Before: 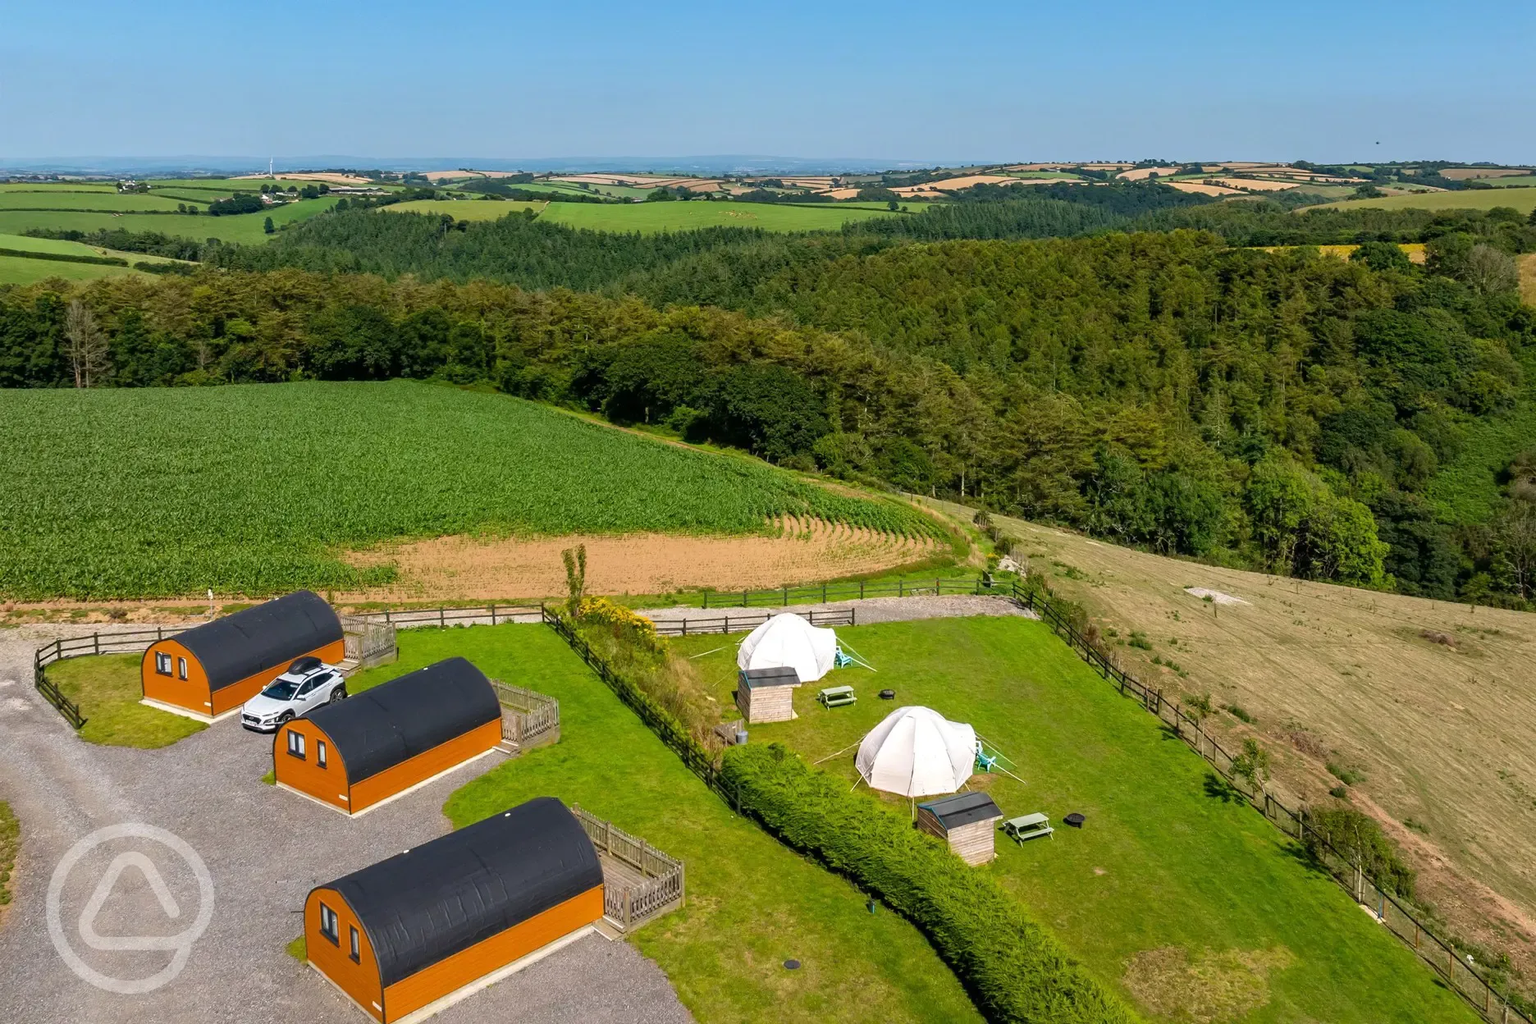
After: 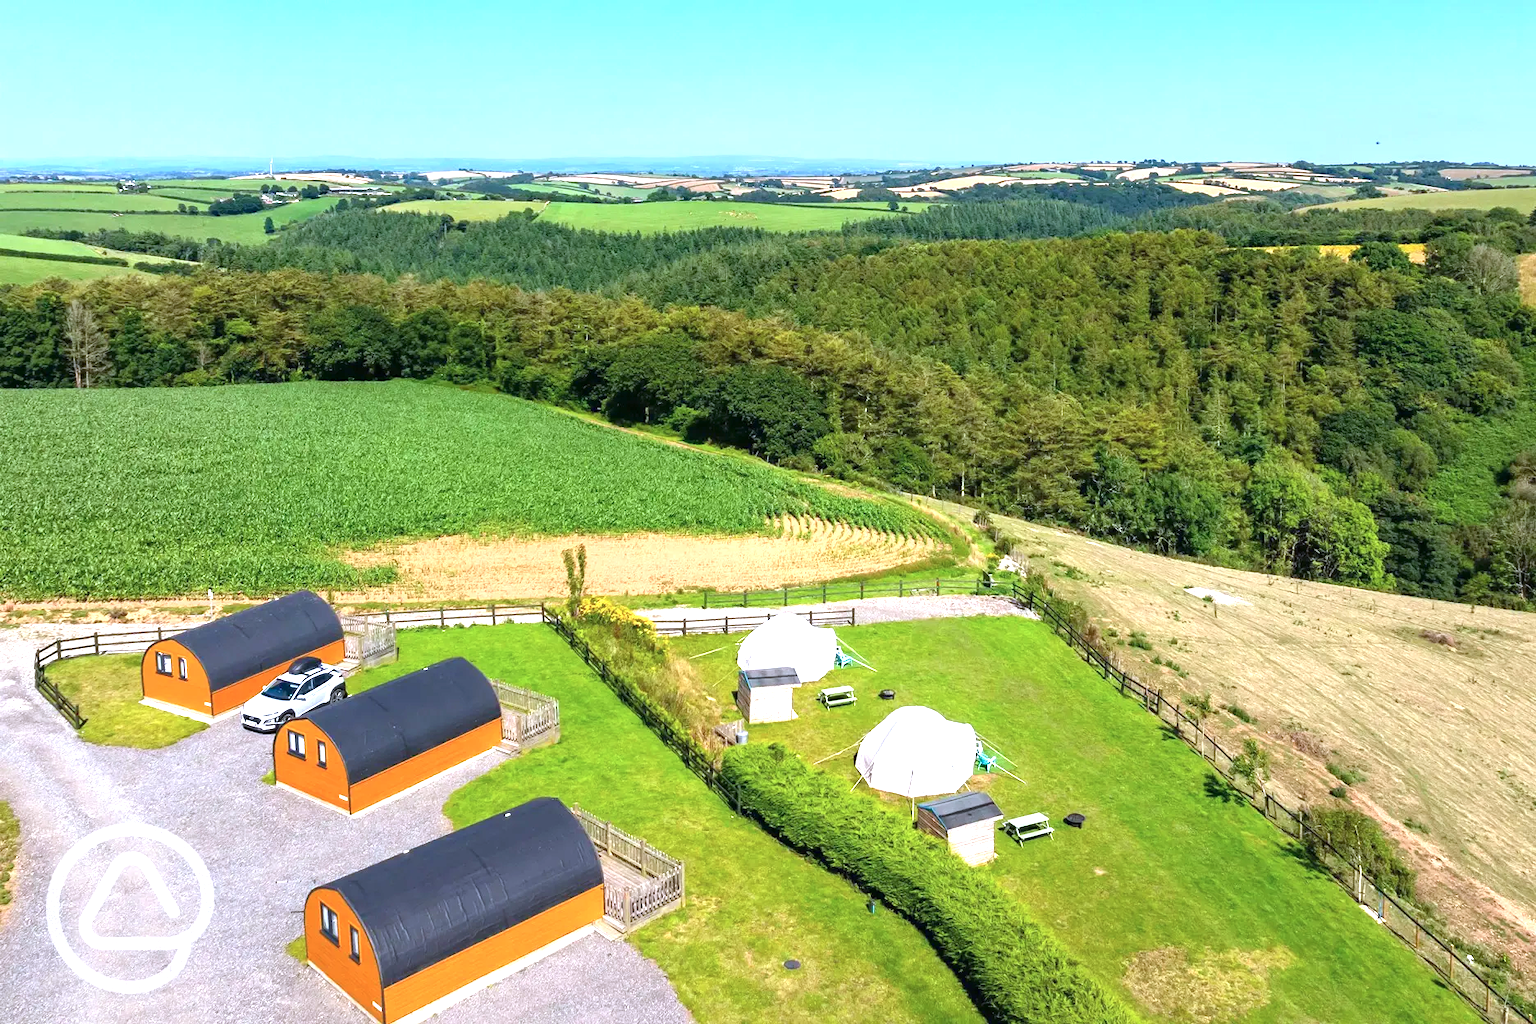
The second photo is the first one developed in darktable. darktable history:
color calibration: illuminant as shot in camera, x 0.369, y 0.382, temperature 4317.02 K
exposure: black level correction 0, exposure 1.186 EV, compensate highlight preservation false
